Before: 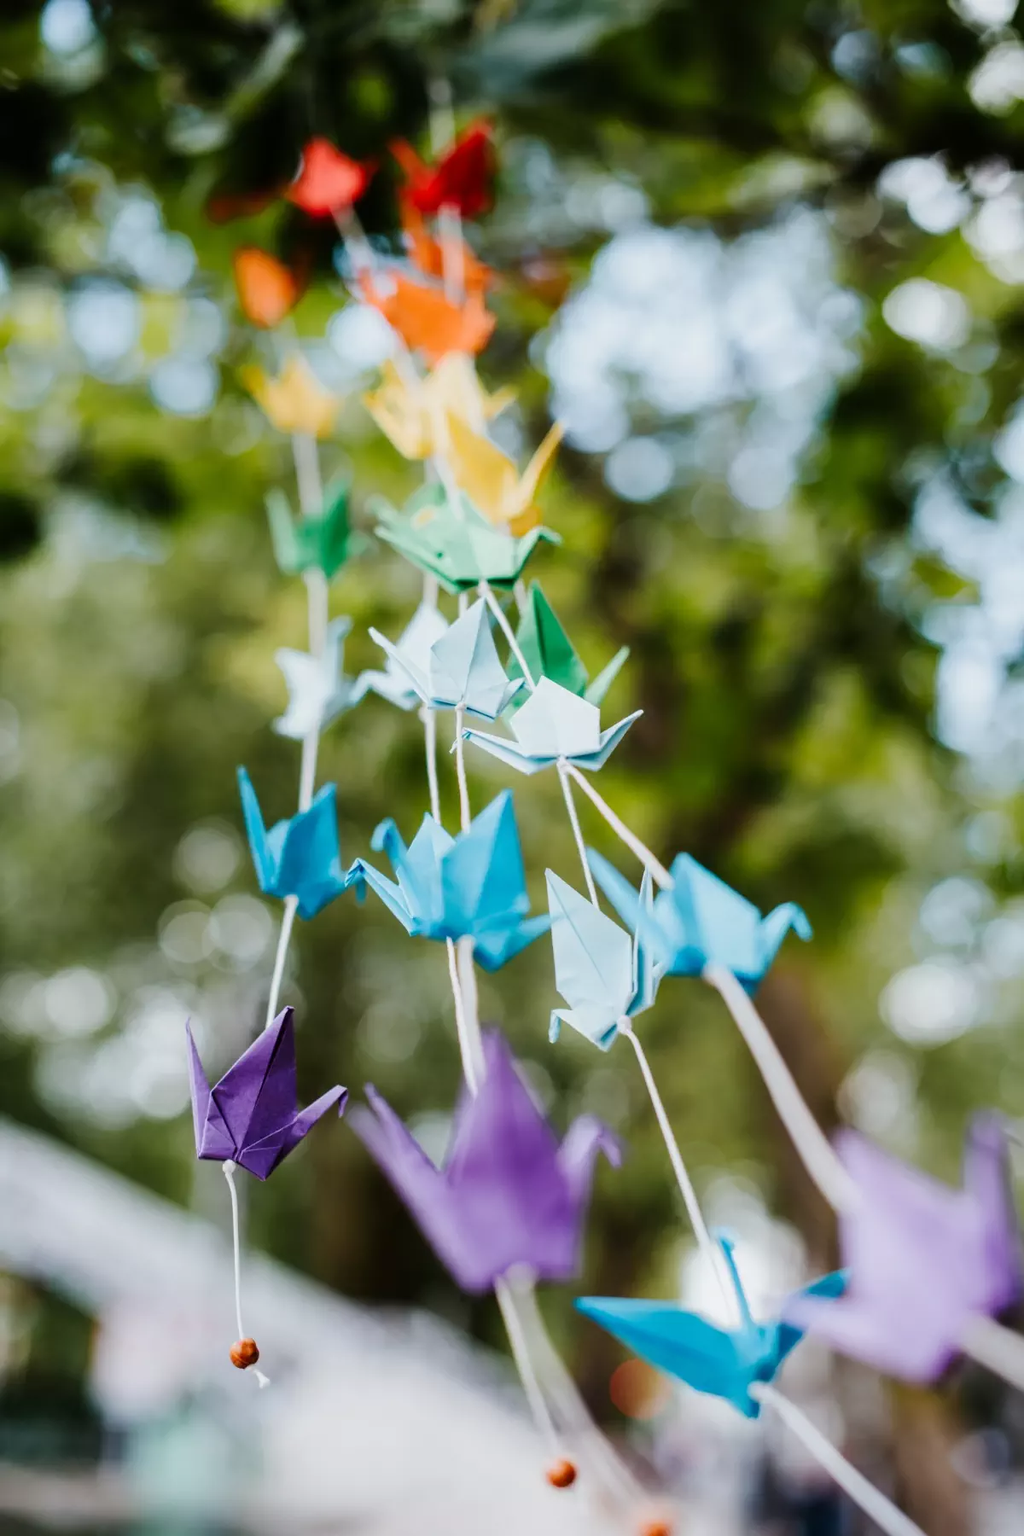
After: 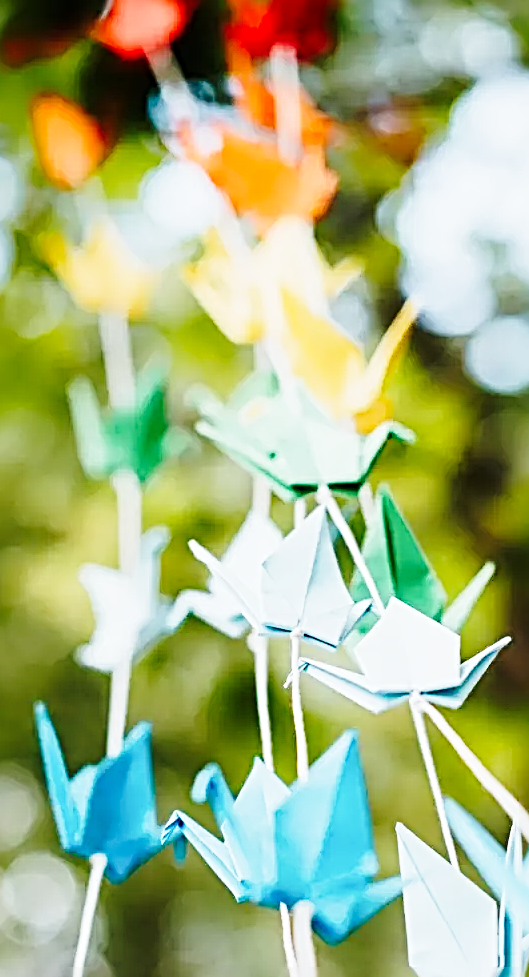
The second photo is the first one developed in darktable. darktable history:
base curve: curves: ch0 [(0, 0) (0.028, 0.03) (0.121, 0.232) (0.46, 0.748) (0.859, 0.968) (1, 1)], preserve colors none
crop: left 20.281%, top 10.888%, right 35.566%, bottom 34.792%
sharpen: radius 3.707, amount 0.928
